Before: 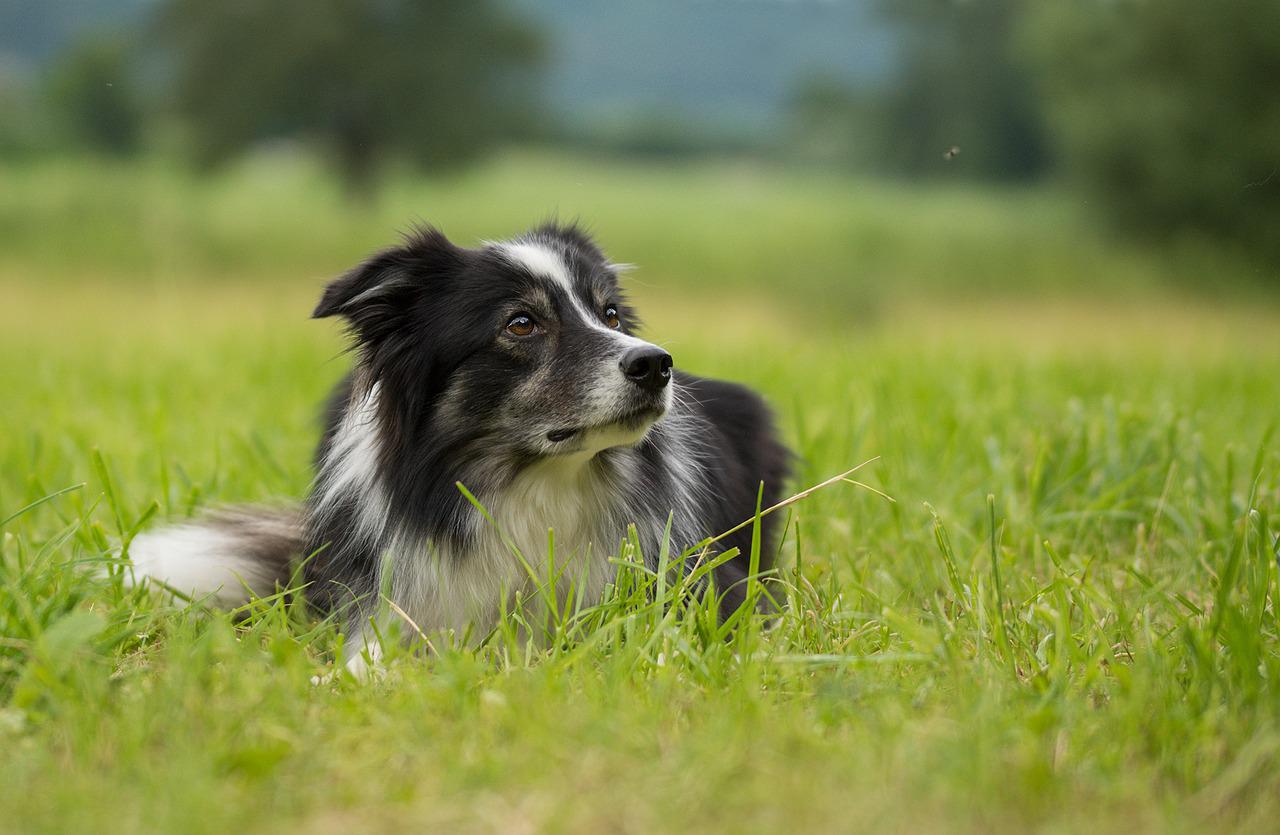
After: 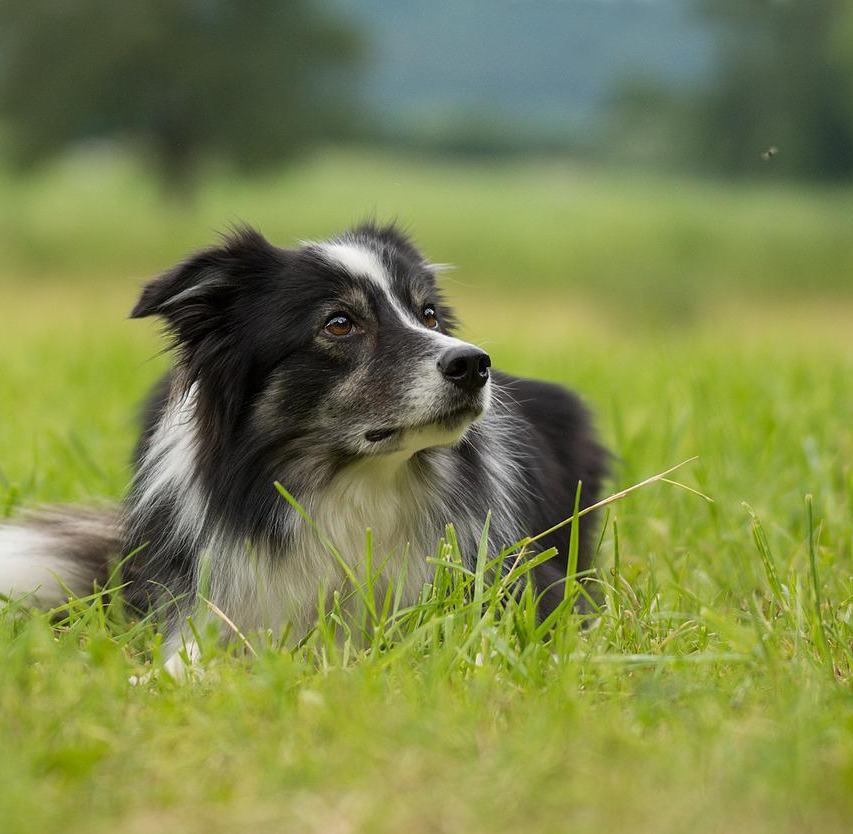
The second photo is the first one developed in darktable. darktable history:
crop and rotate: left 14.292%, right 19.041%
